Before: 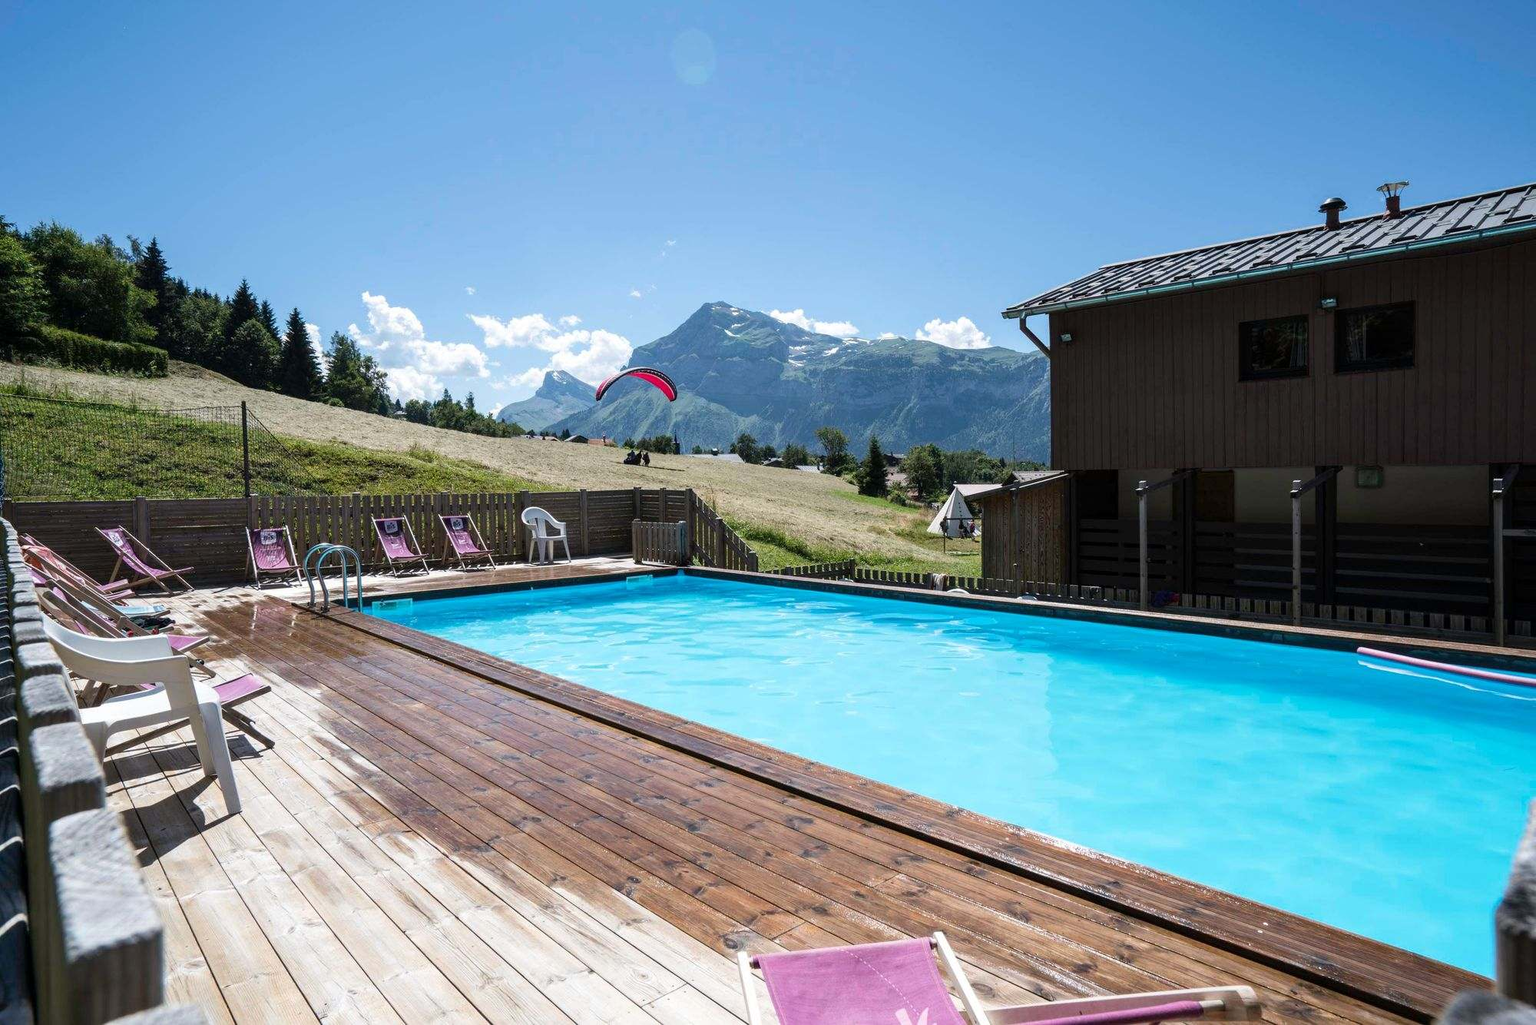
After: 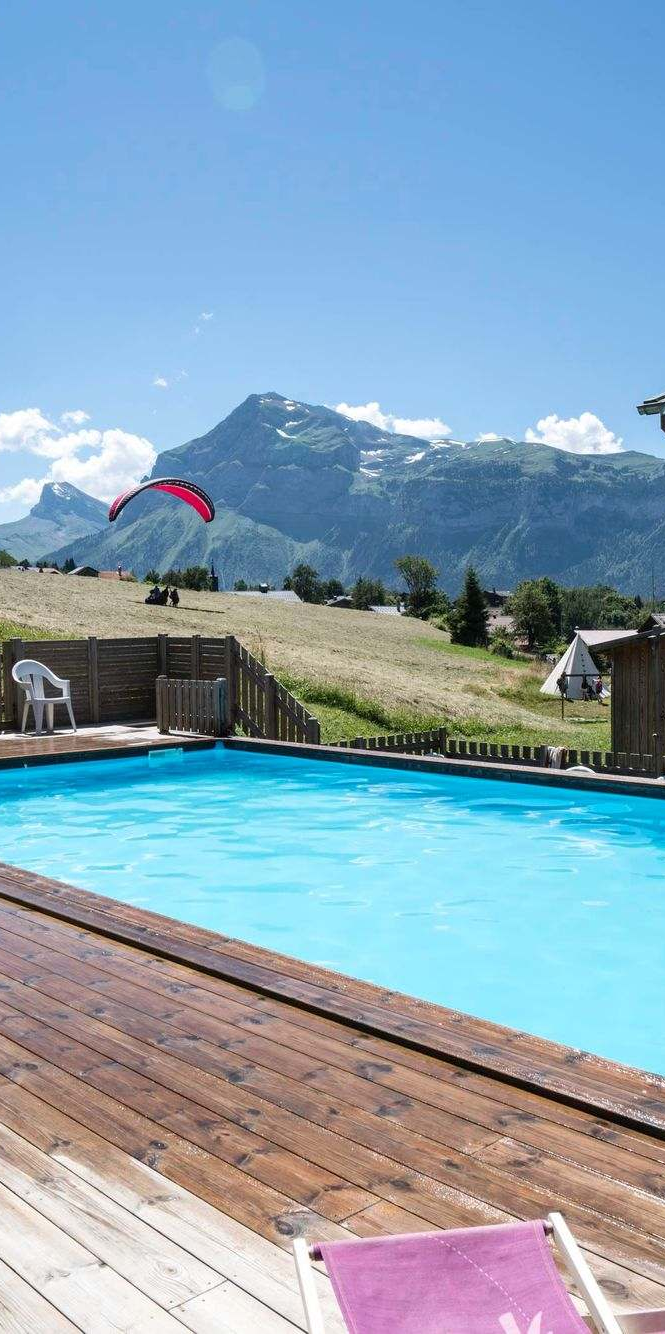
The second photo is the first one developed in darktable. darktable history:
exposure: compensate highlight preservation false
crop: left 33.36%, right 33.36%
